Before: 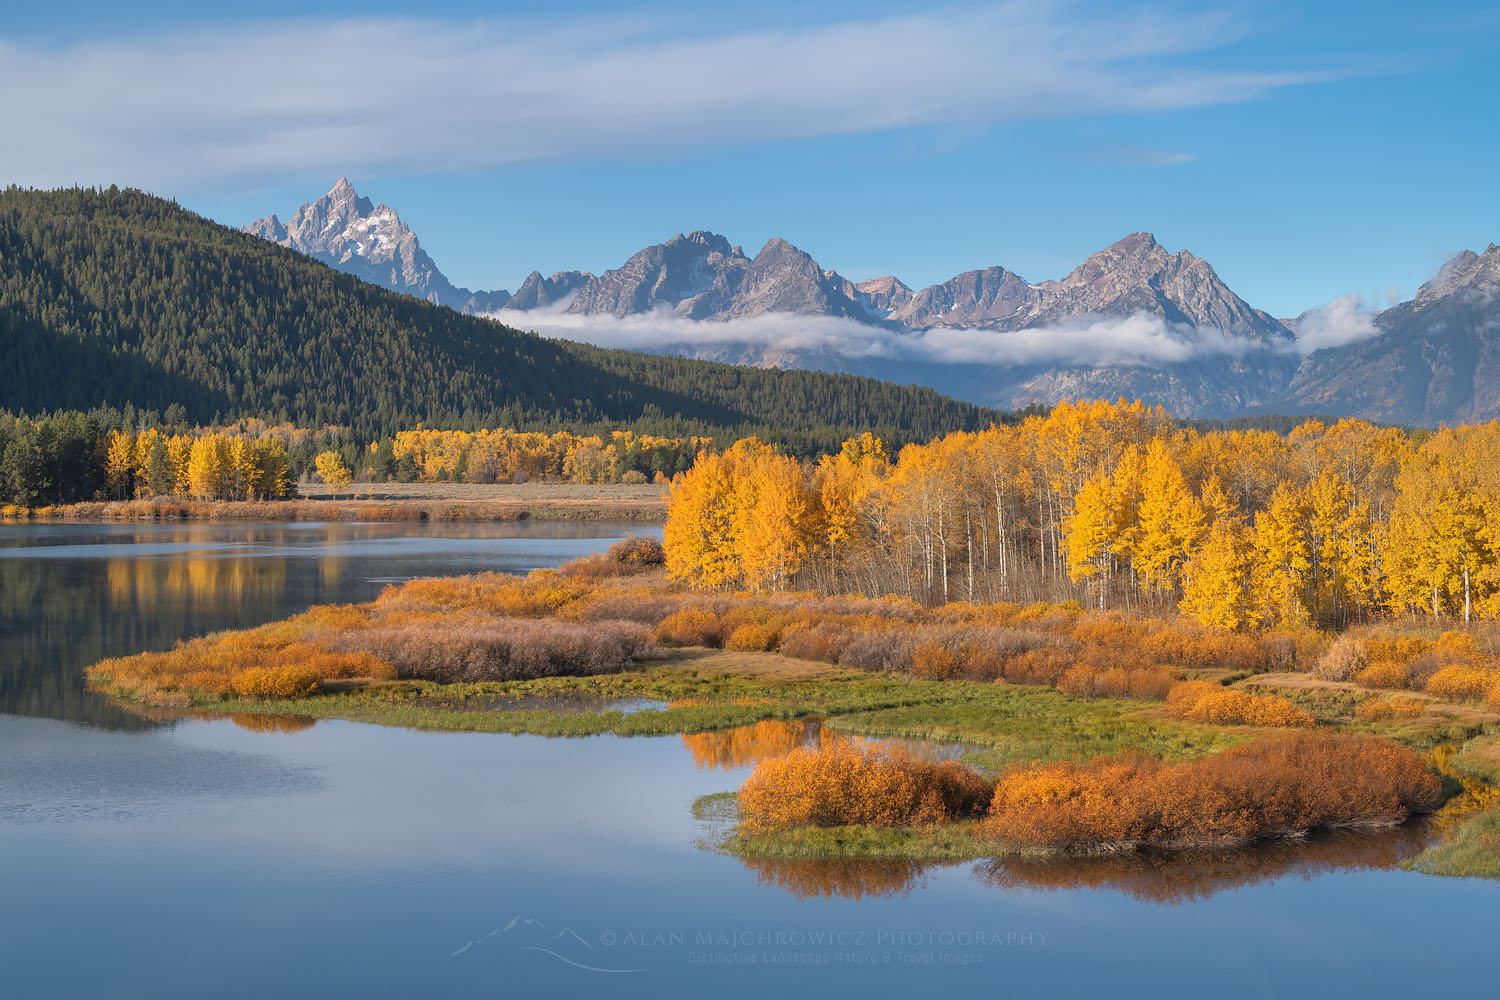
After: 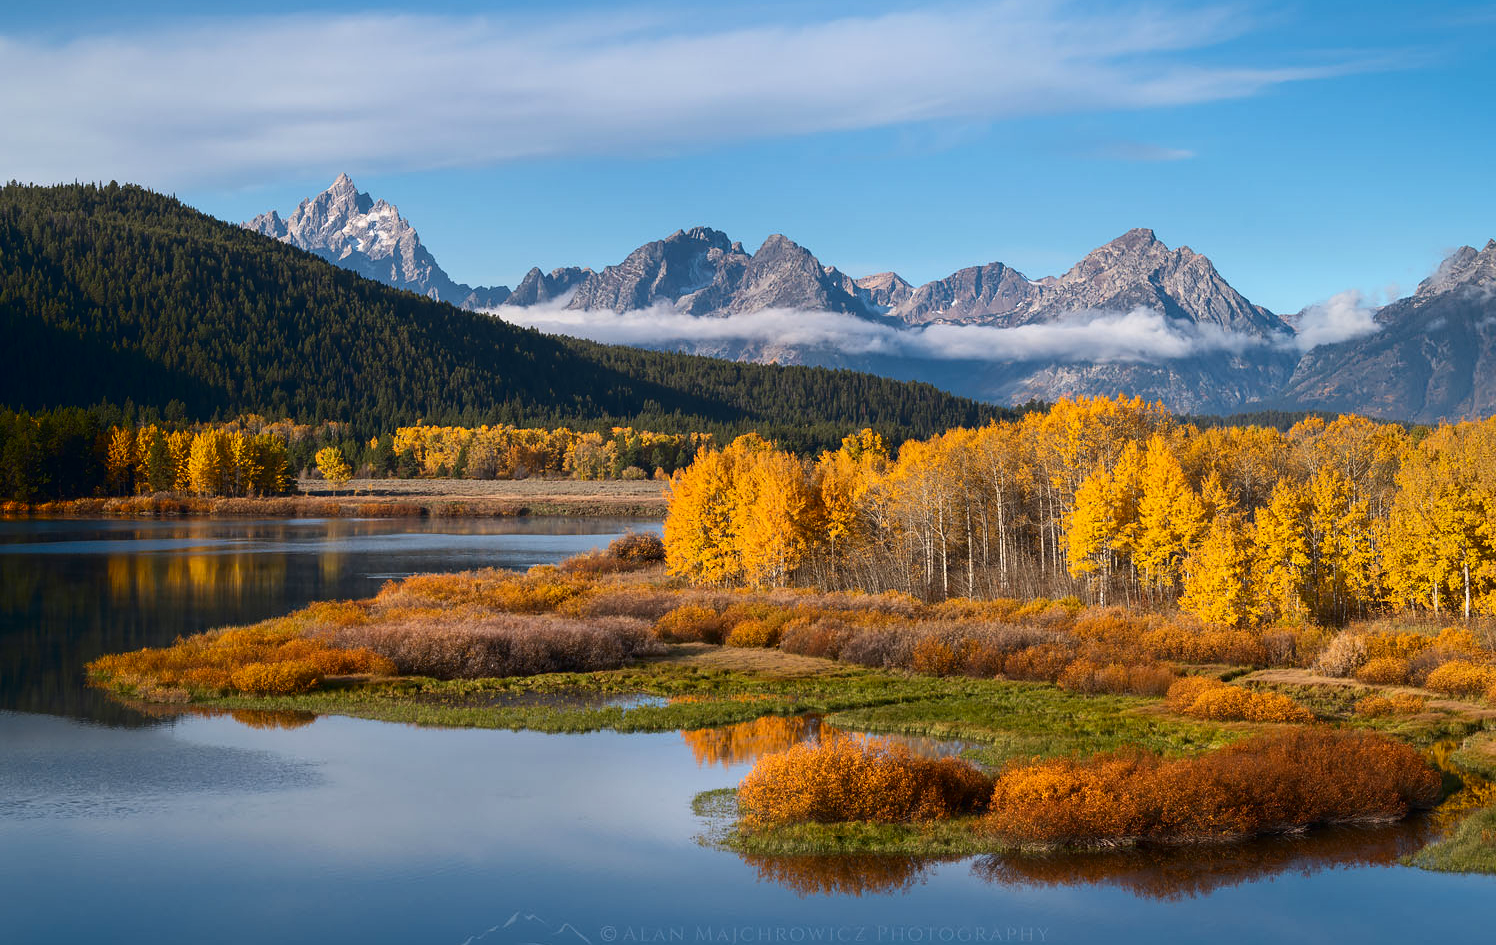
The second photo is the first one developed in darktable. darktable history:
shadows and highlights: shadows -70, highlights 35, soften with gaussian
crop: top 0.448%, right 0.264%, bottom 5.045%
contrast brightness saturation: contrast 0.2, brightness -0.11, saturation 0.1
